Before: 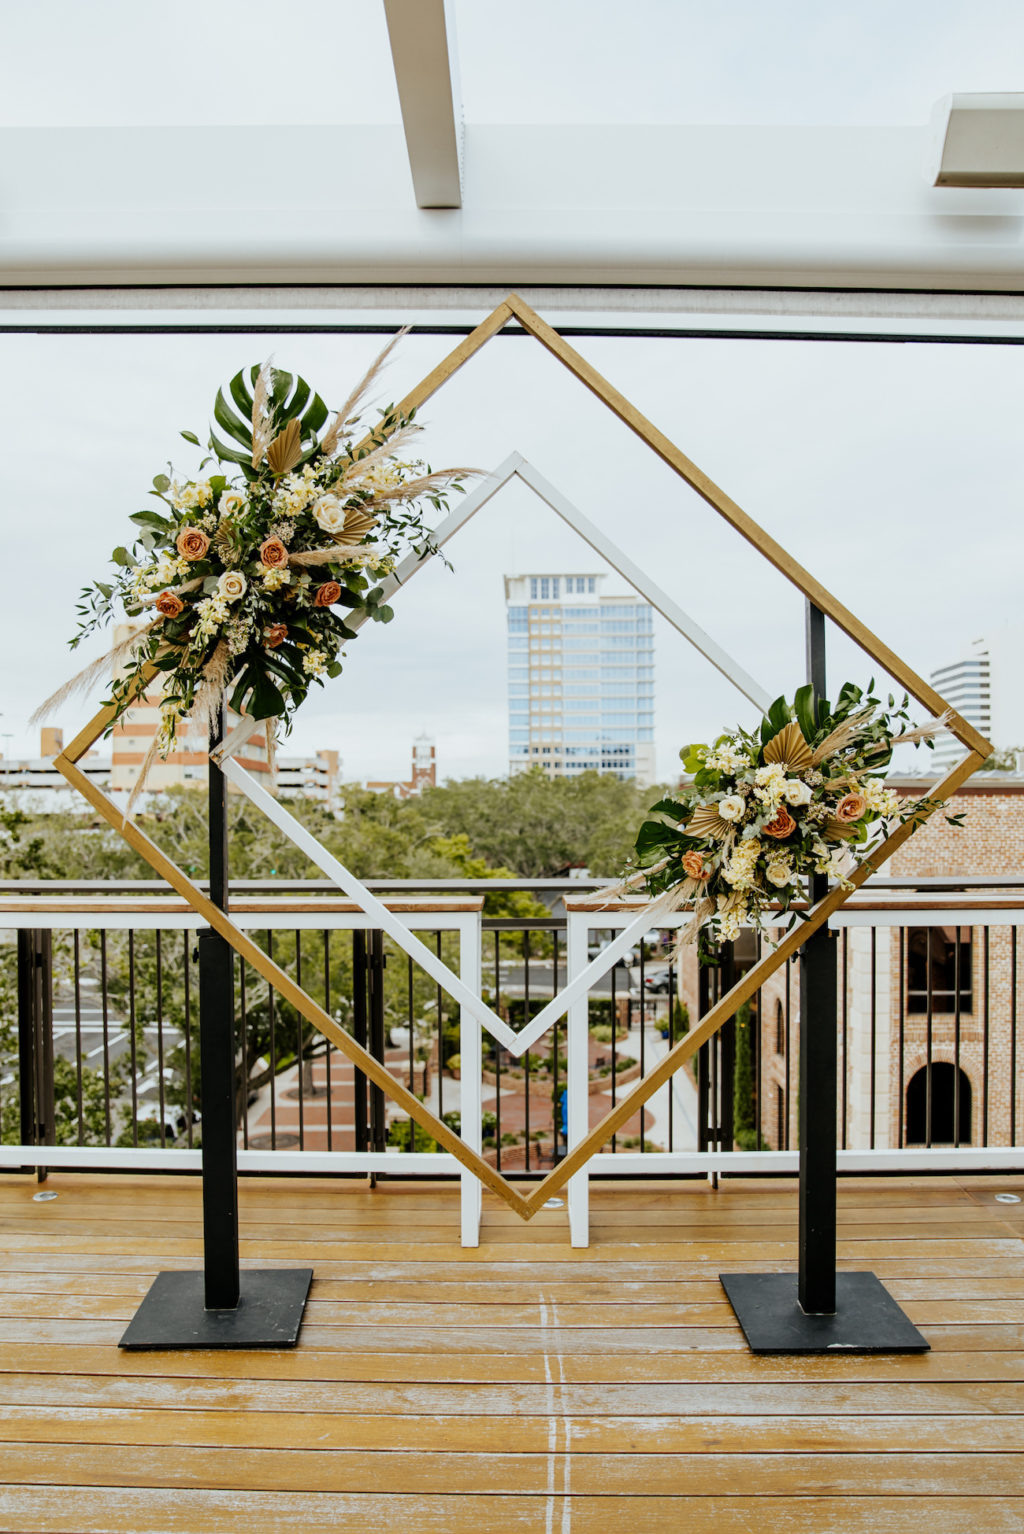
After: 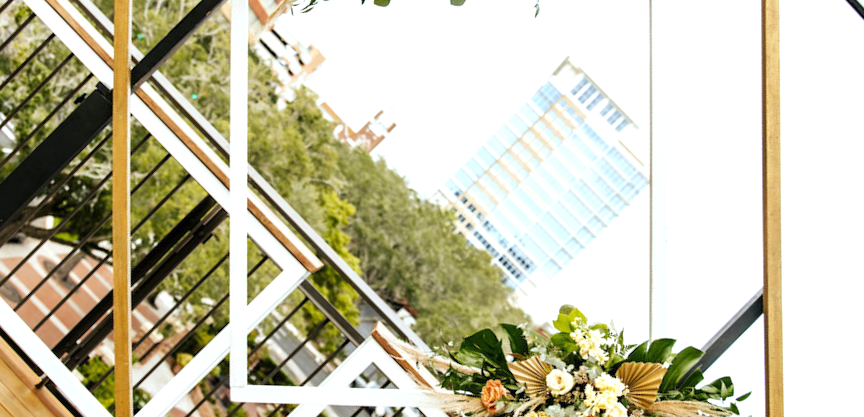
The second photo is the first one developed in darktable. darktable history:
exposure: exposure 0.739 EV, compensate exposure bias true, compensate highlight preservation false
crop and rotate: angle -45.92°, top 16.606%, right 0.826%, bottom 11.674%
